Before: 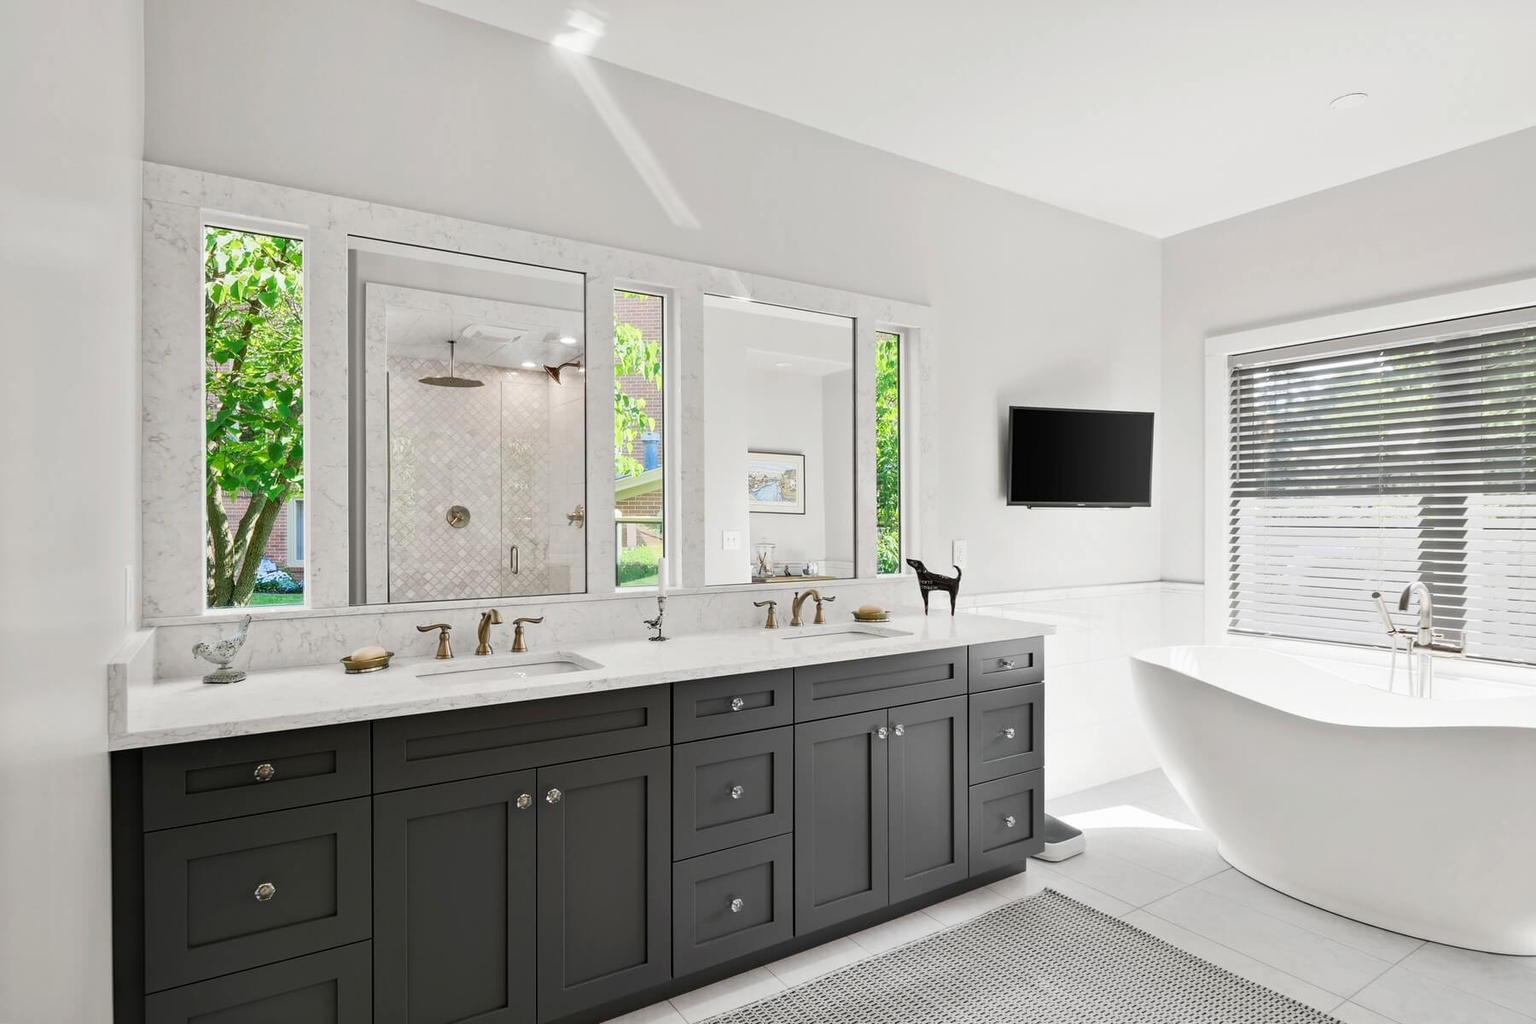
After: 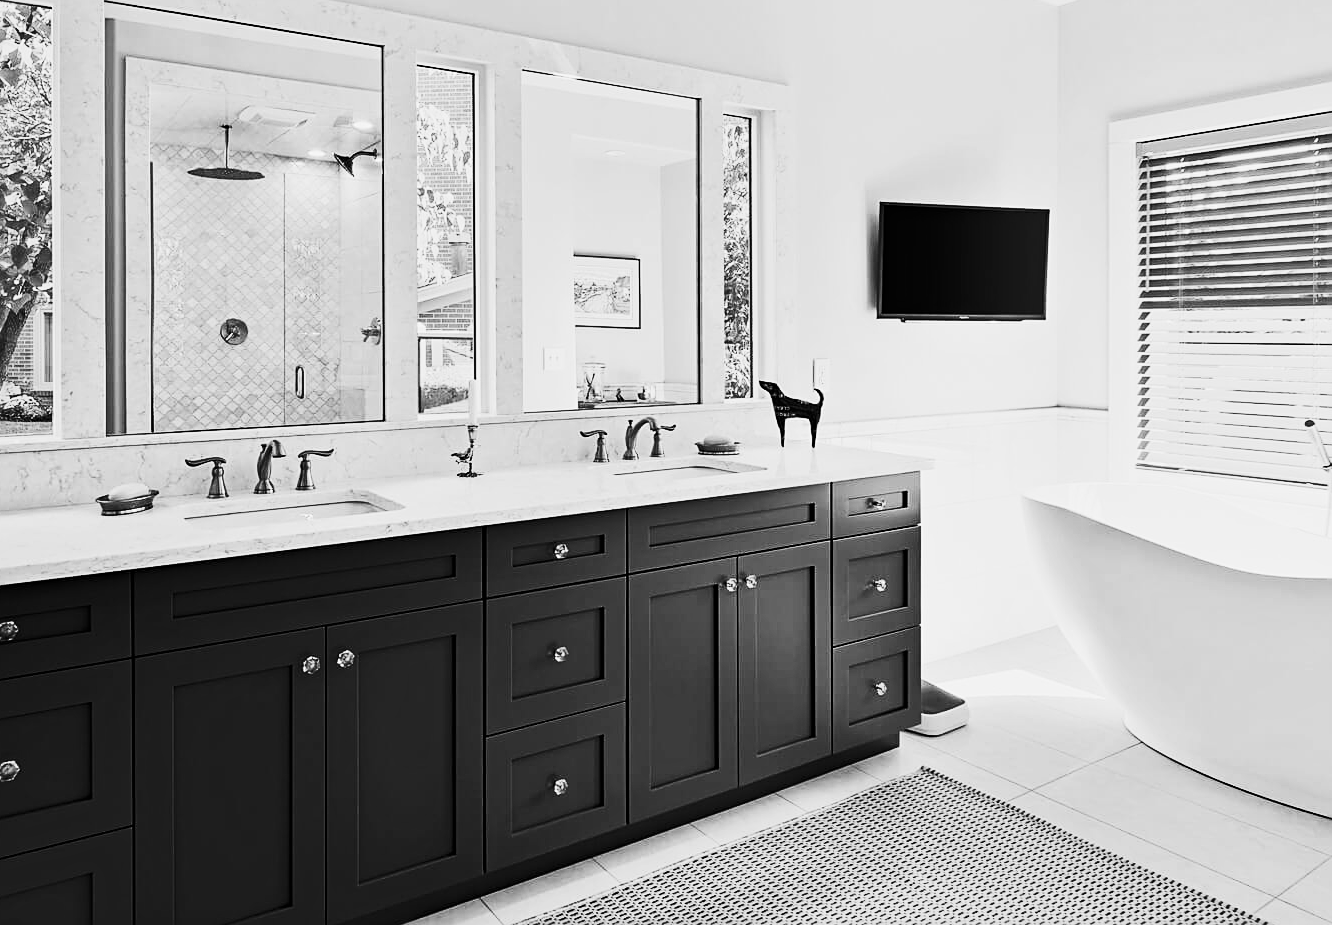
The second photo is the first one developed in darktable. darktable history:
contrast brightness saturation: contrast 0.4, brightness 0.05, saturation 0.25
sharpen: on, module defaults
monochrome: a 73.58, b 64.21
crop: left 16.871%, top 22.857%, right 9.116%
color balance: lift [1.001, 1.007, 1, 0.993], gamma [1.023, 1.026, 1.01, 0.974], gain [0.964, 1.059, 1.073, 0.927]
haze removal: compatibility mode true, adaptive false
